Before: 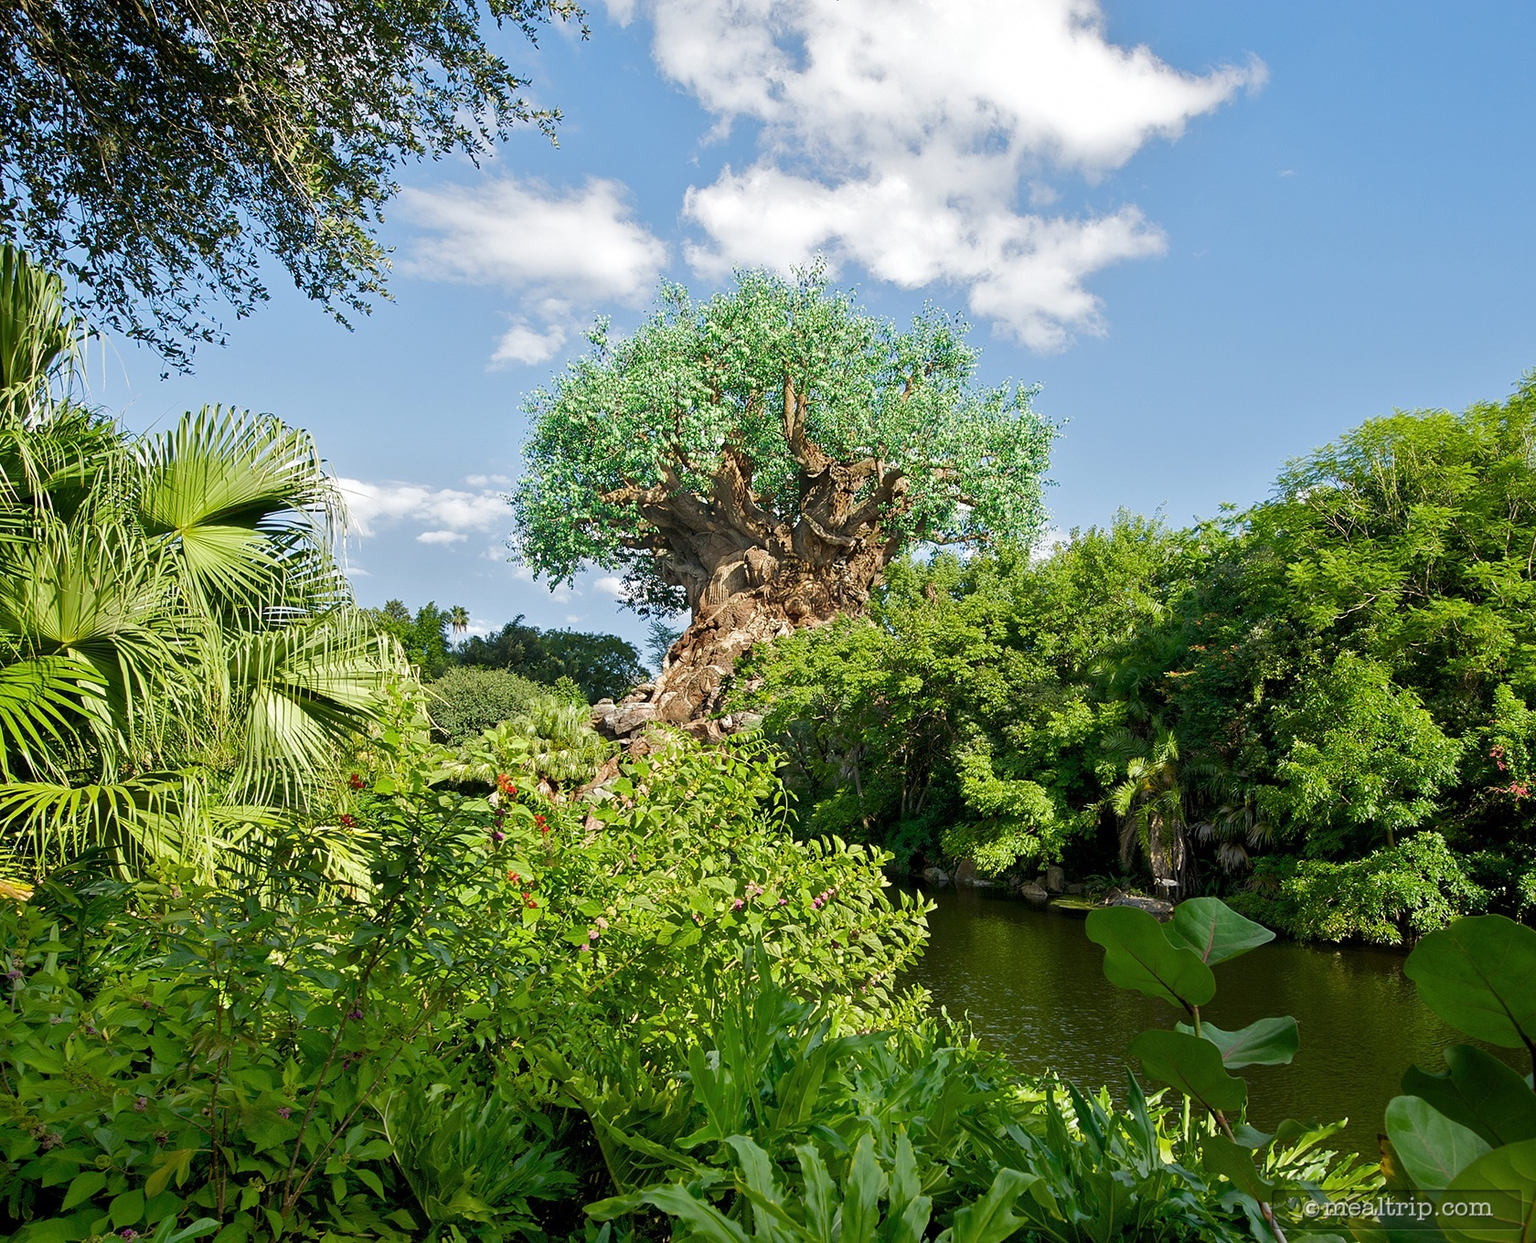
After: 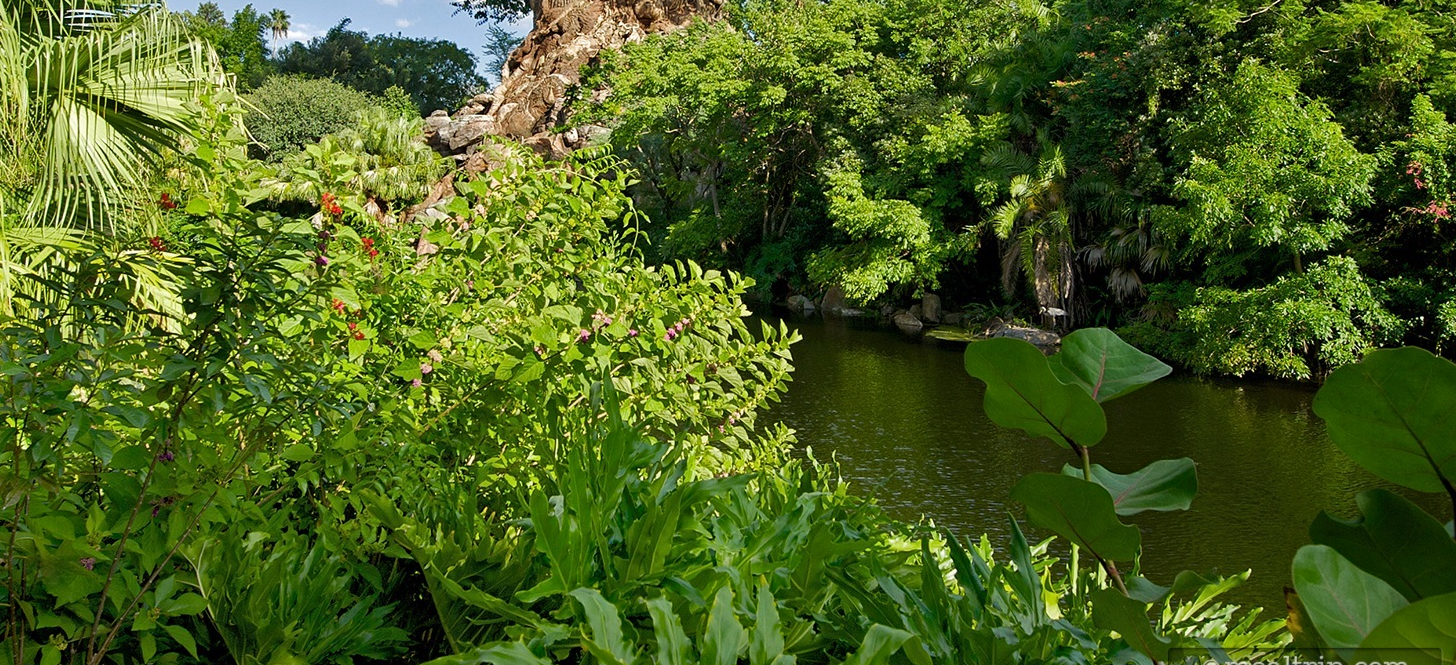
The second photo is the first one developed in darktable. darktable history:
crop and rotate: left 13.306%, top 48.129%, bottom 2.928%
haze removal: compatibility mode true, adaptive false
color balance: contrast -0.5%
